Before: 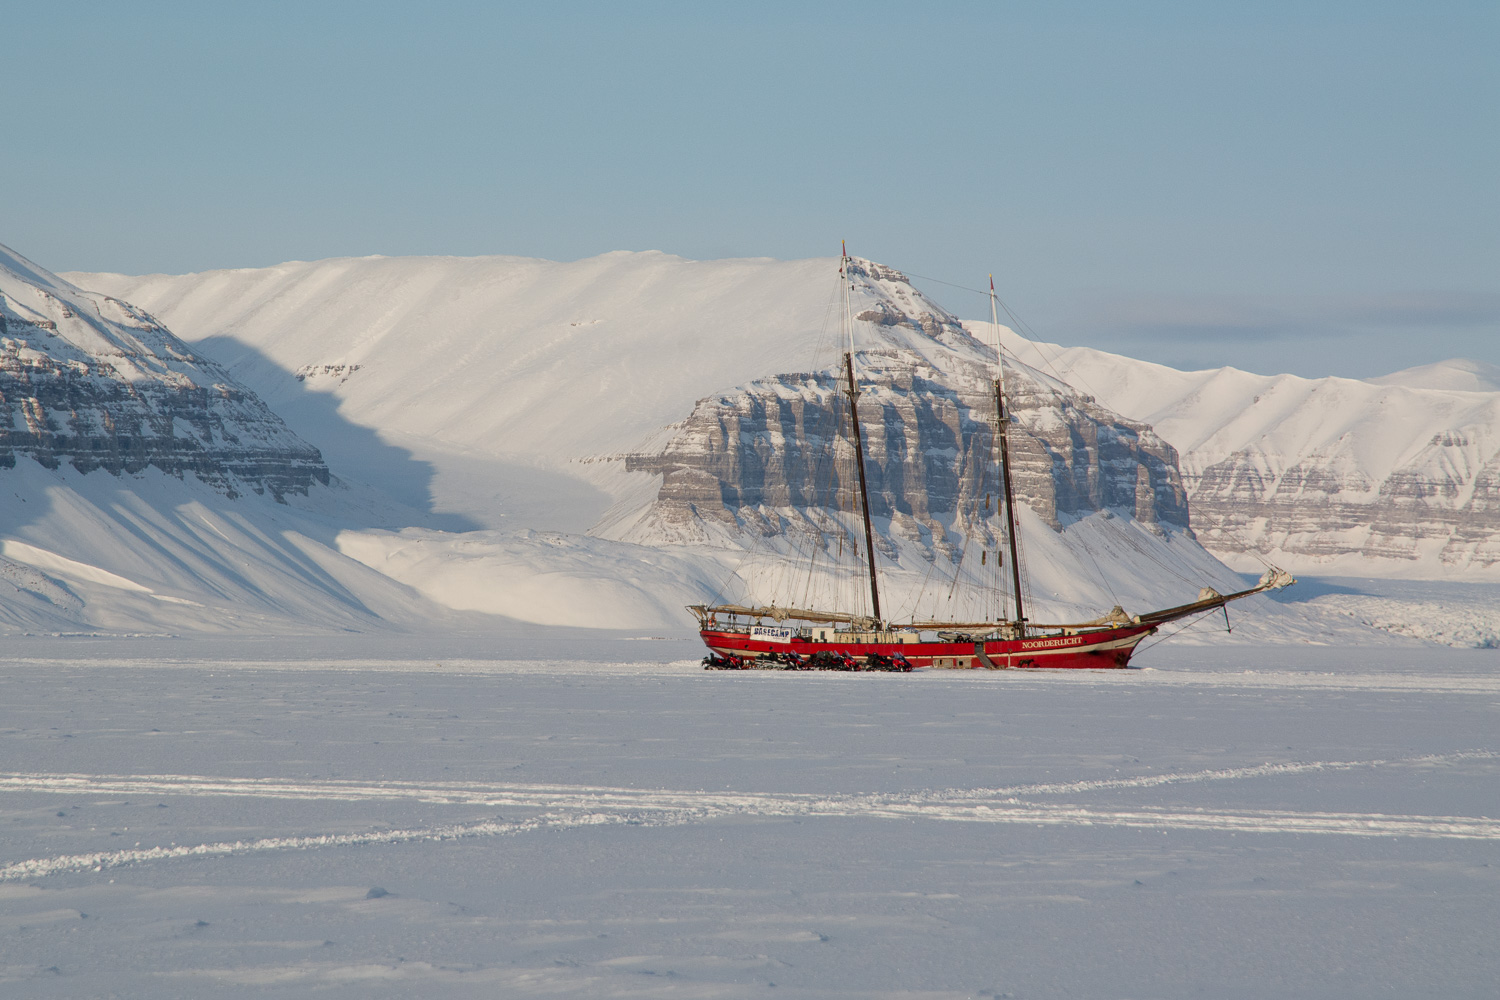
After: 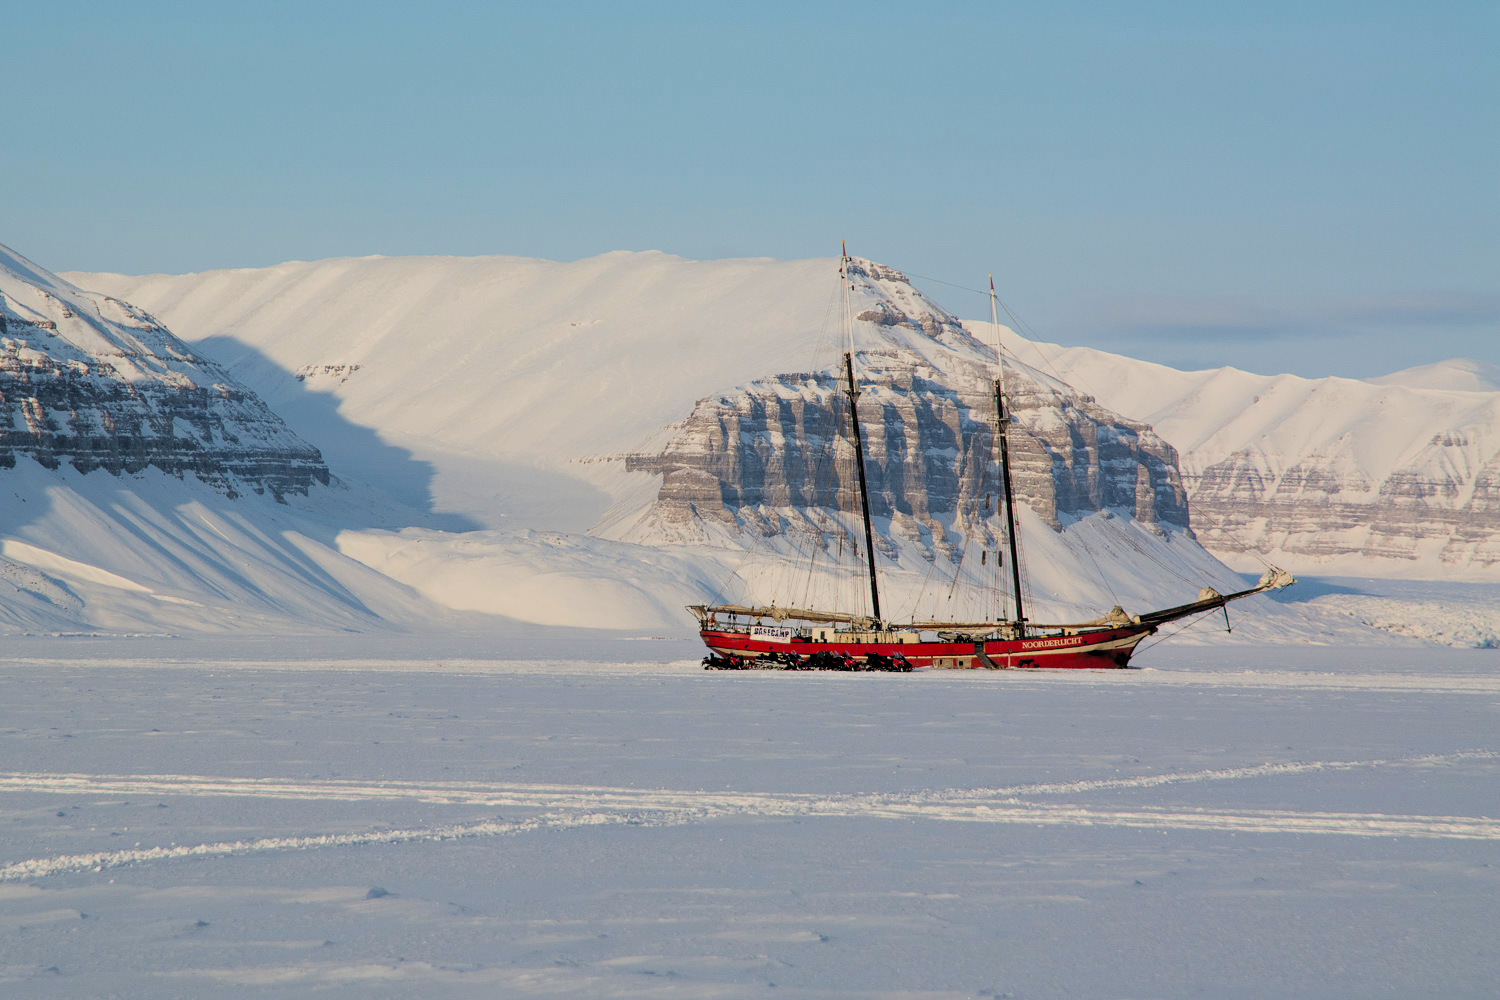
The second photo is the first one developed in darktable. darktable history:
color correction: highlights b* -0.043, saturation 1.06
velvia: on, module defaults
filmic rgb: black relative exposure -5.1 EV, white relative exposure 3.98 EV, hardness 2.87, contrast 1.297, highlights saturation mix -31.44%, color science v6 (2022)
